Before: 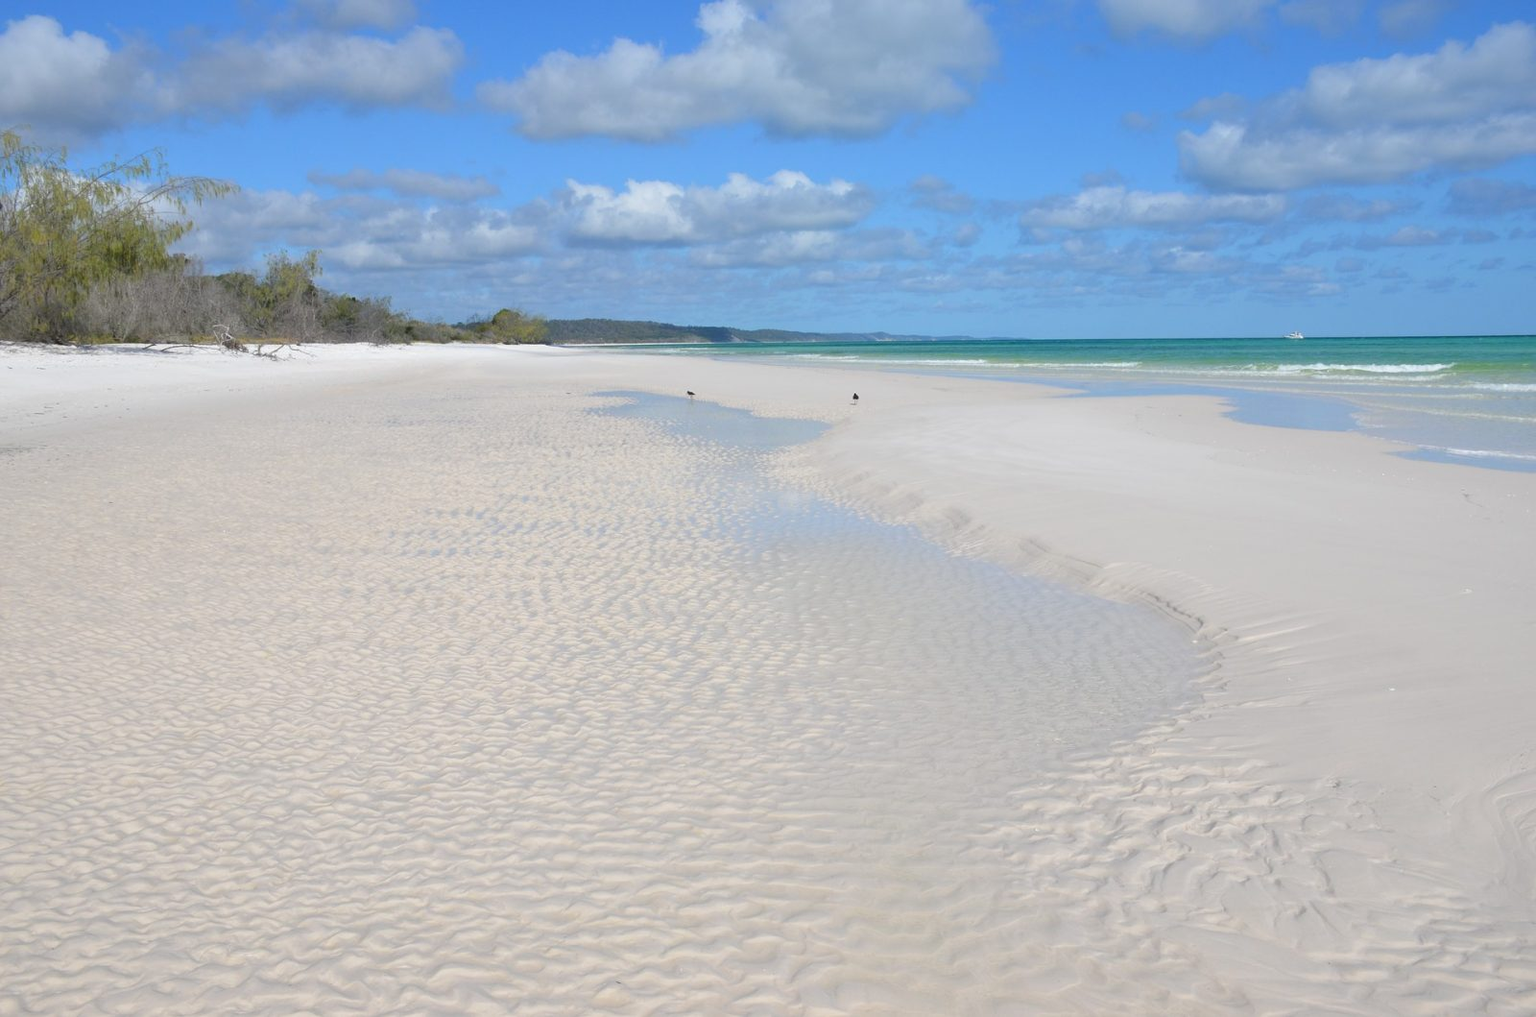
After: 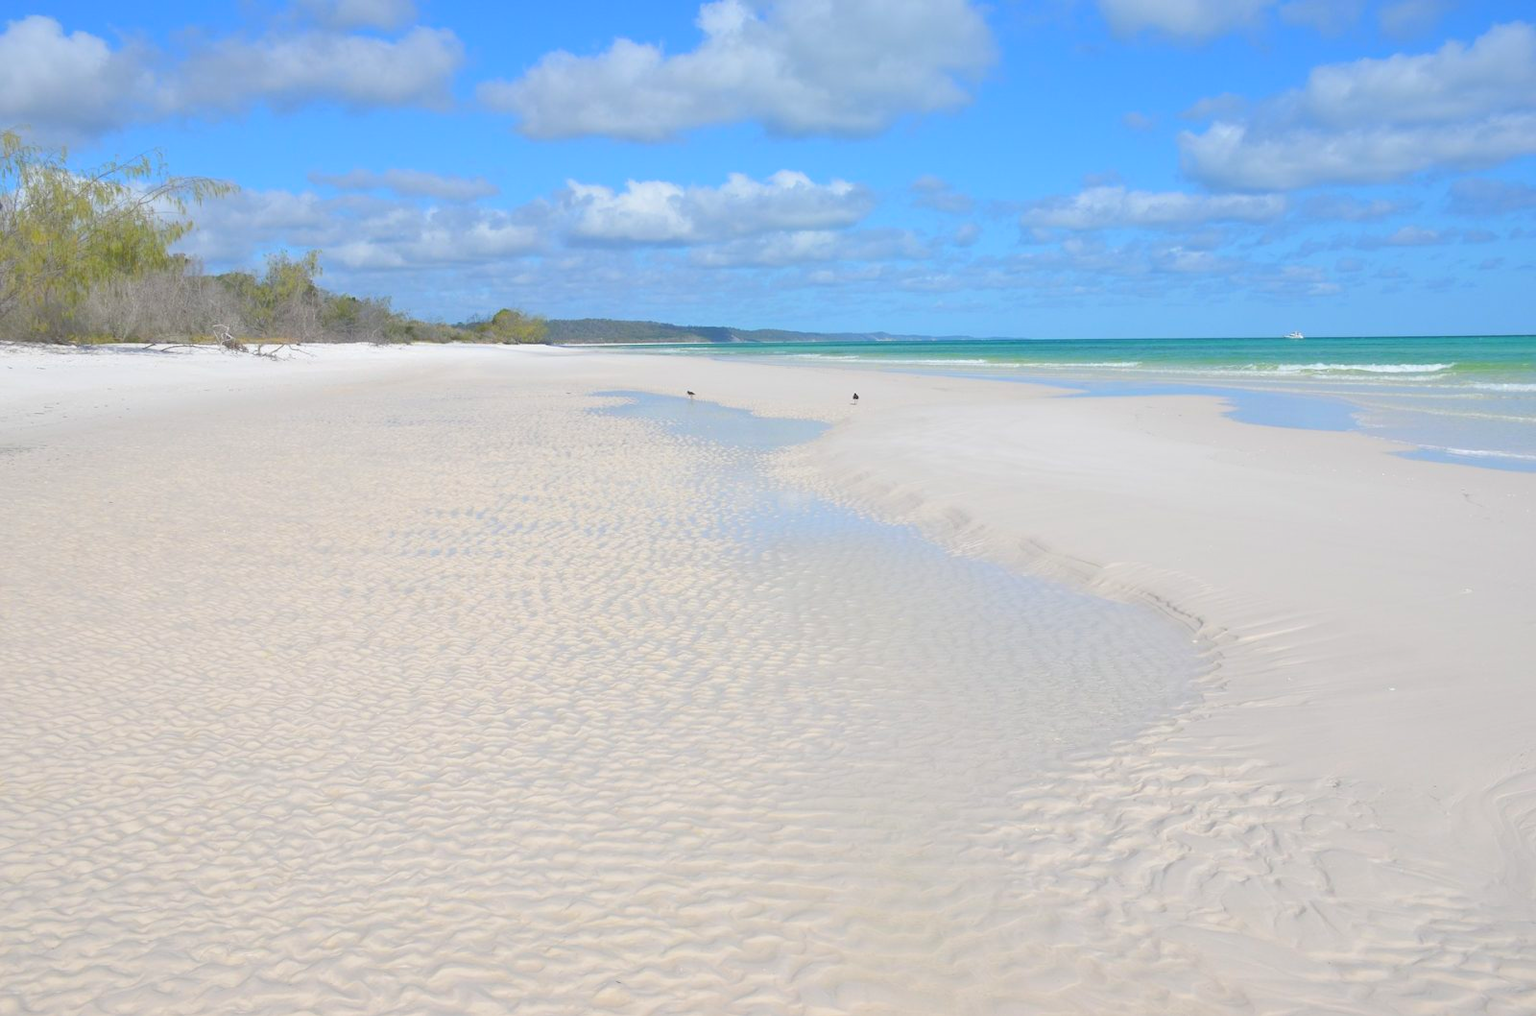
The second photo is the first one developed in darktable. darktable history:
exposure: black level correction 0, exposure 0.696 EV, compensate exposure bias true, compensate highlight preservation false
tone equalizer: -7 EV 0.154 EV, -6 EV 0.629 EV, -5 EV 1.13 EV, -4 EV 1.31 EV, -3 EV 1.13 EV, -2 EV 0.6 EV, -1 EV 0.15 EV
contrast brightness saturation: contrast -0.286
